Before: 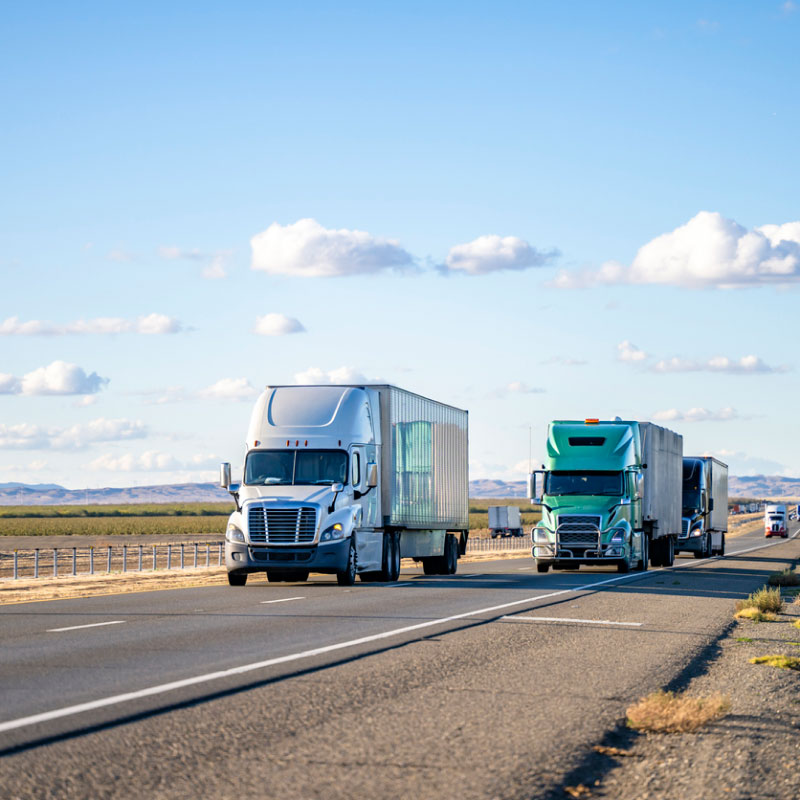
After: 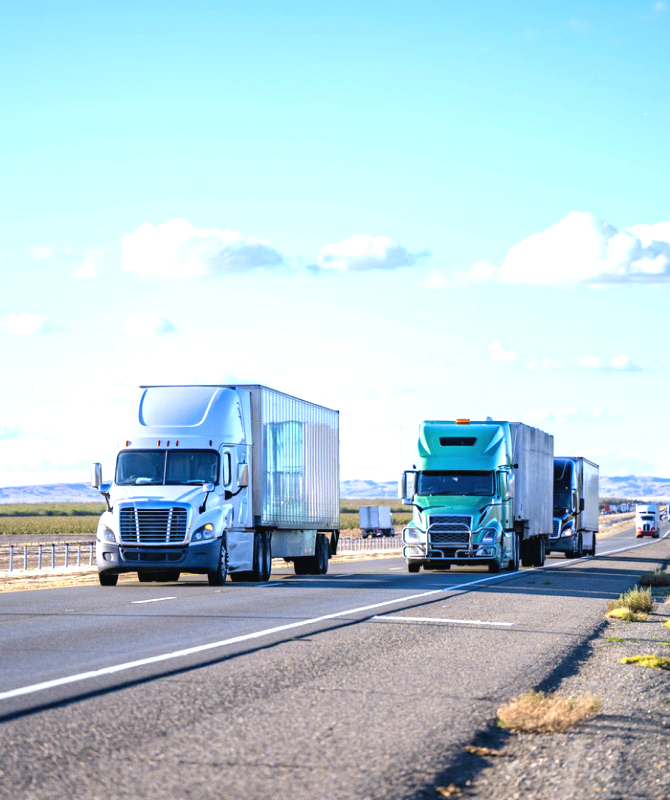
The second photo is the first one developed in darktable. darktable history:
white balance: red 0.948, green 1.02, blue 1.176
exposure: black level correction -0.002, exposure 0.54 EV, compensate highlight preservation false
crop: left 16.145%
